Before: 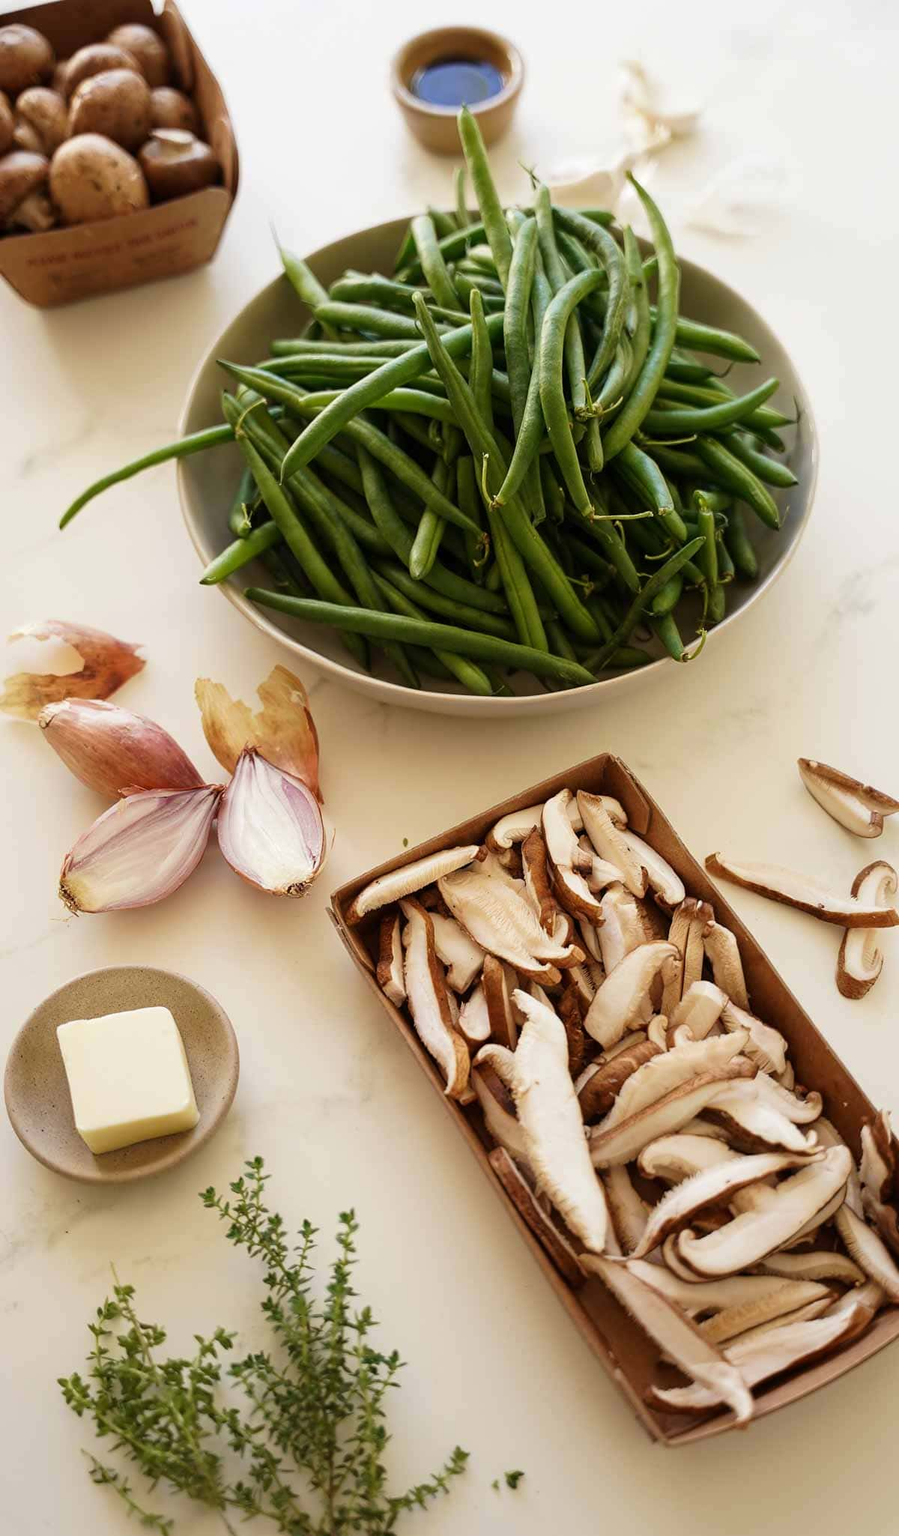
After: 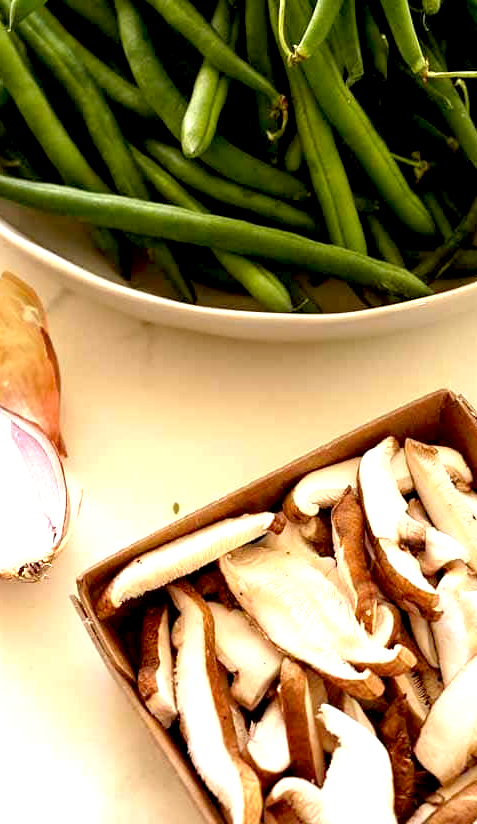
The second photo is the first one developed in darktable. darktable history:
crop: left 30.468%, top 30.091%, right 29.726%, bottom 29.677%
exposure: black level correction 0.01, exposure 1 EV, compensate highlight preservation false
